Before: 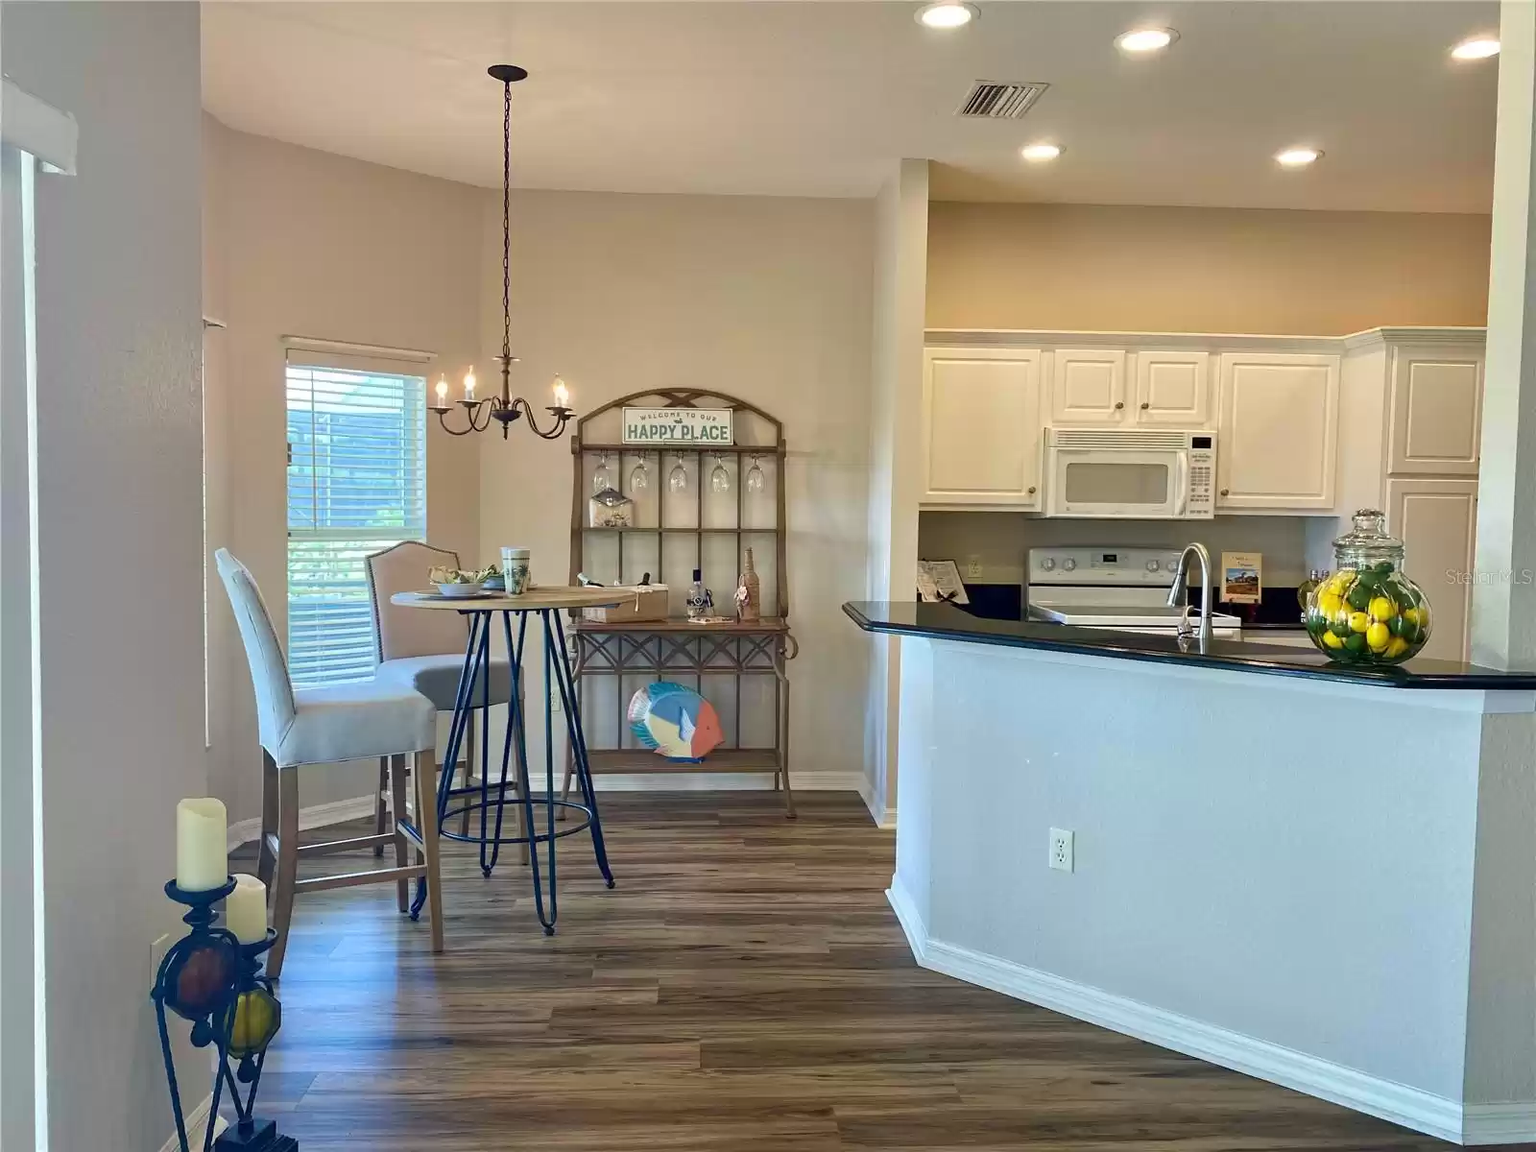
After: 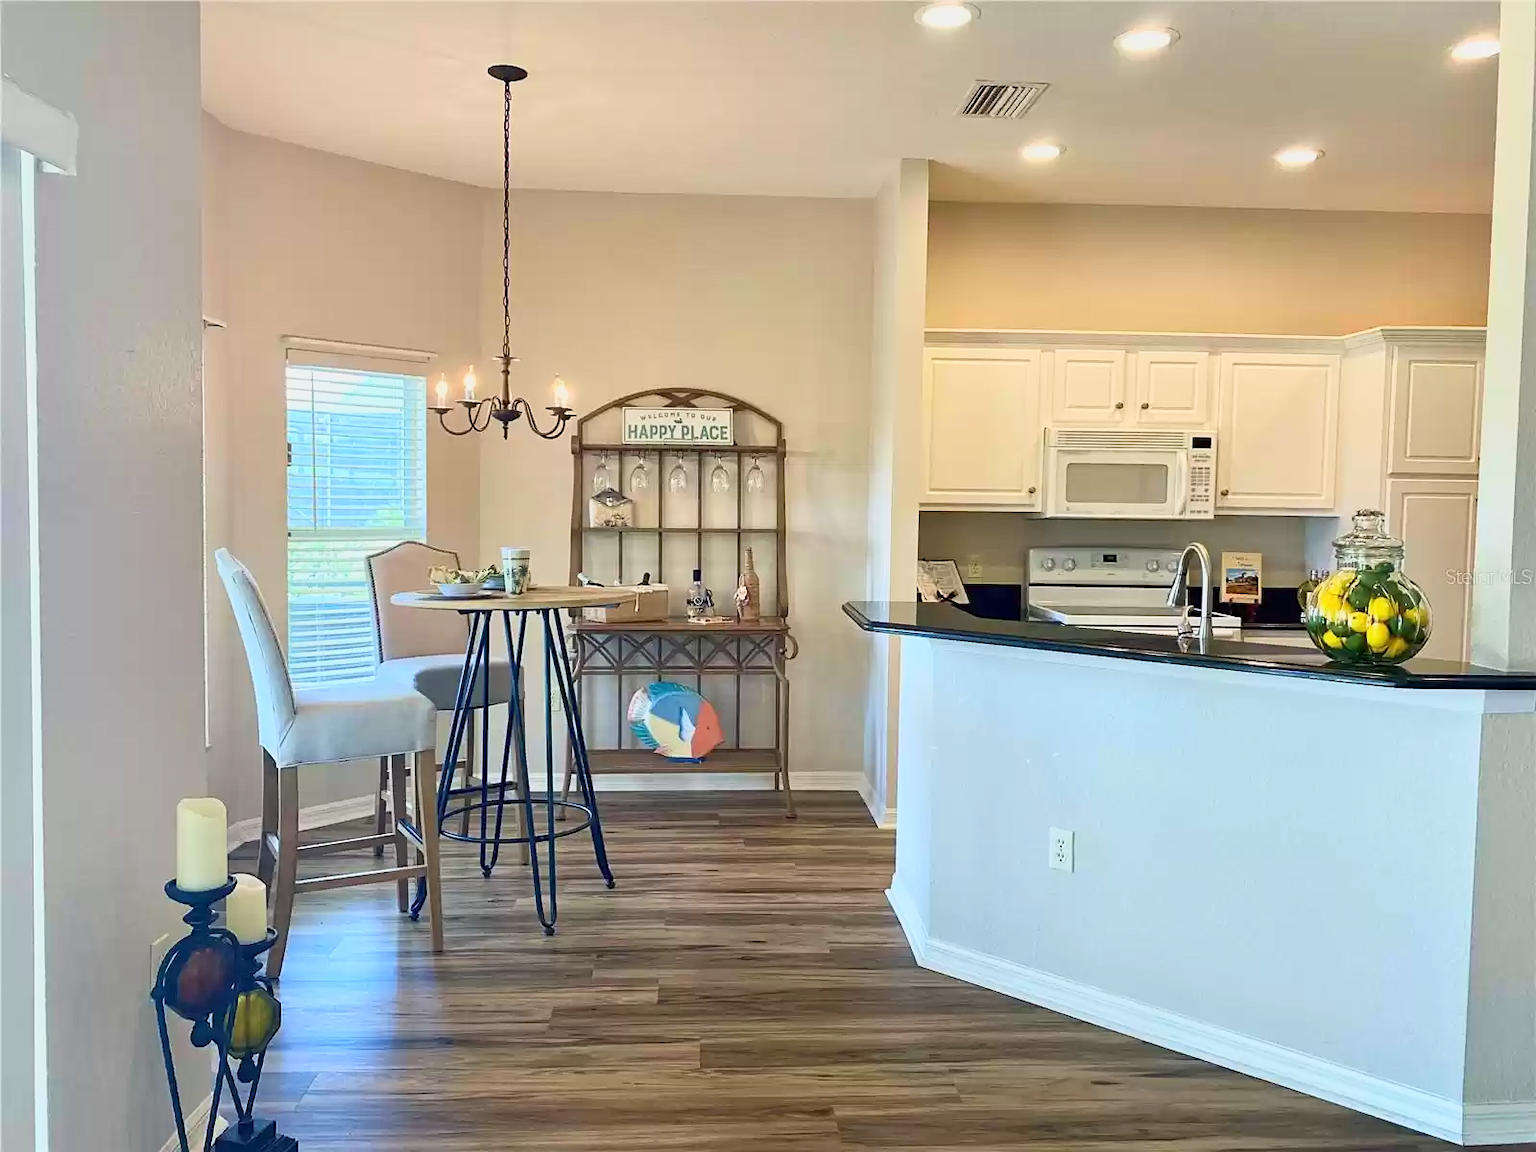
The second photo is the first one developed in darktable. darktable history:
base curve: curves: ch0 [(0, 0) (0.088, 0.125) (0.176, 0.251) (0.354, 0.501) (0.613, 0.749) (1, 0.877)]
sharpen: amount 0.211
